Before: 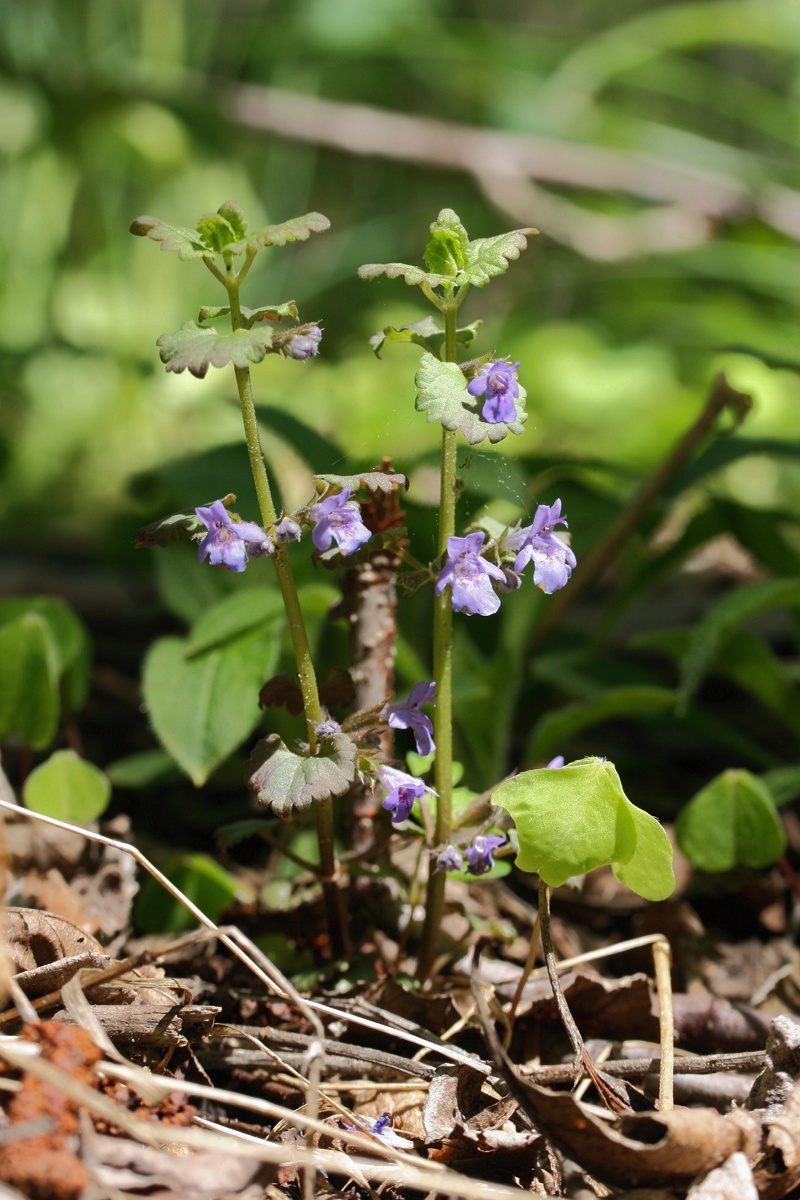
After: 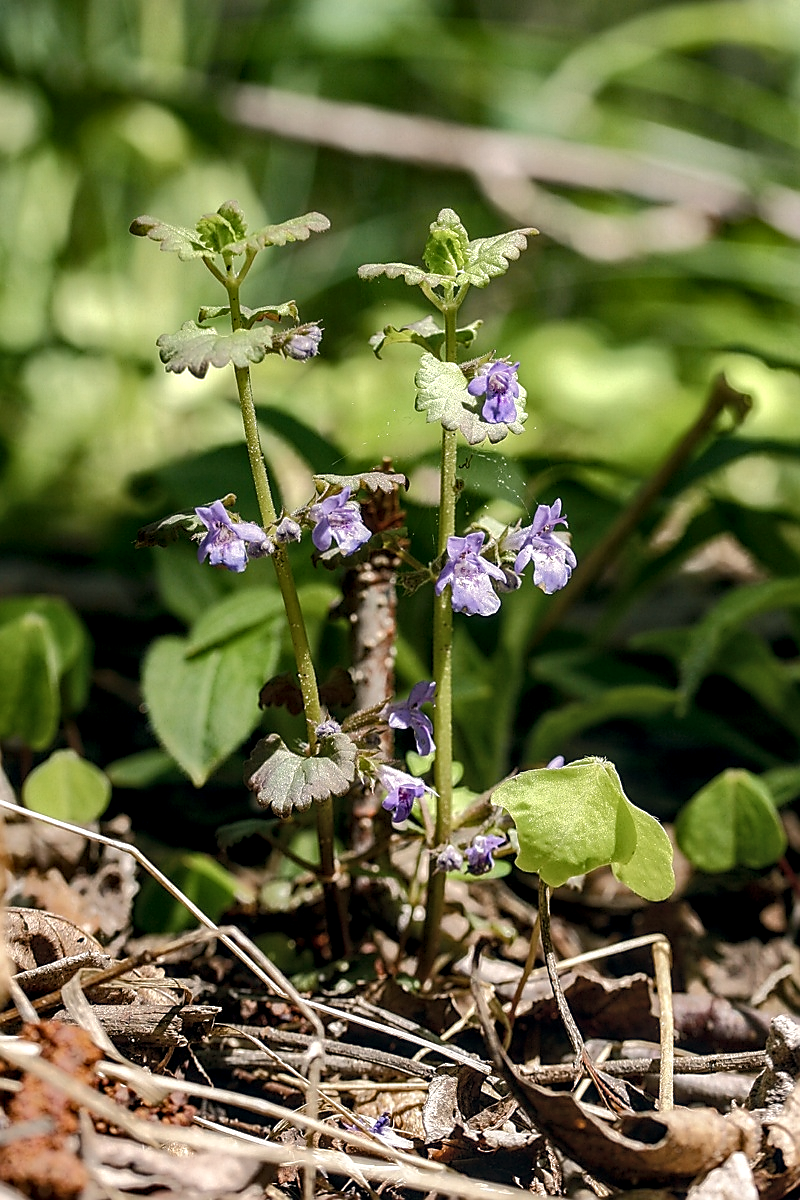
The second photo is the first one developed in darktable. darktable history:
sharpen: radius 1.4, amount 1.25, threshold 0.7
color balance rgb: perceptual saturation grading › global saturation 20%, perceptual saturation grading › highlights -25%, perceptual saturation grading › shadows 25%
local contrast: detail 150%
color correction: highlights a* 2.75, highlights b* 5, shadows a* -2.04, shadows b* -4.84, saturation 0.8
